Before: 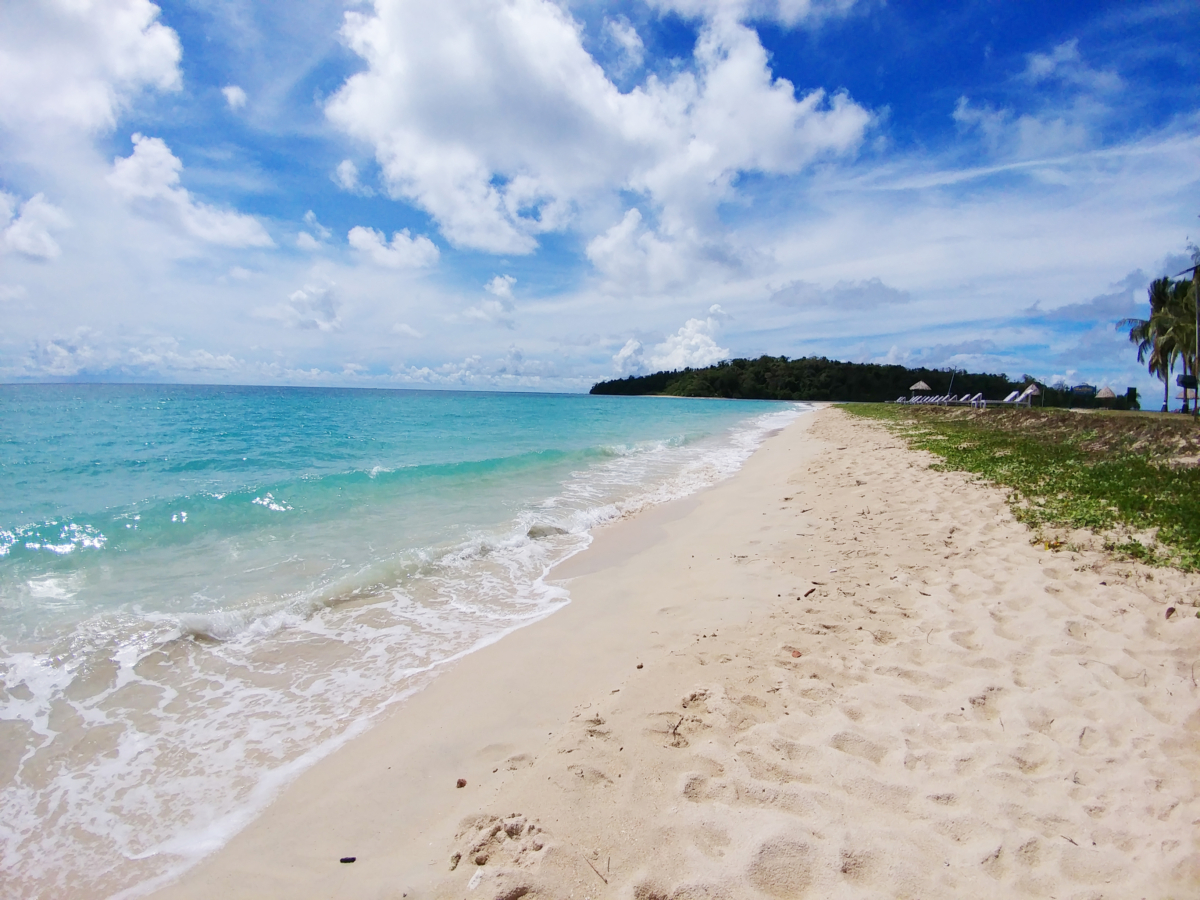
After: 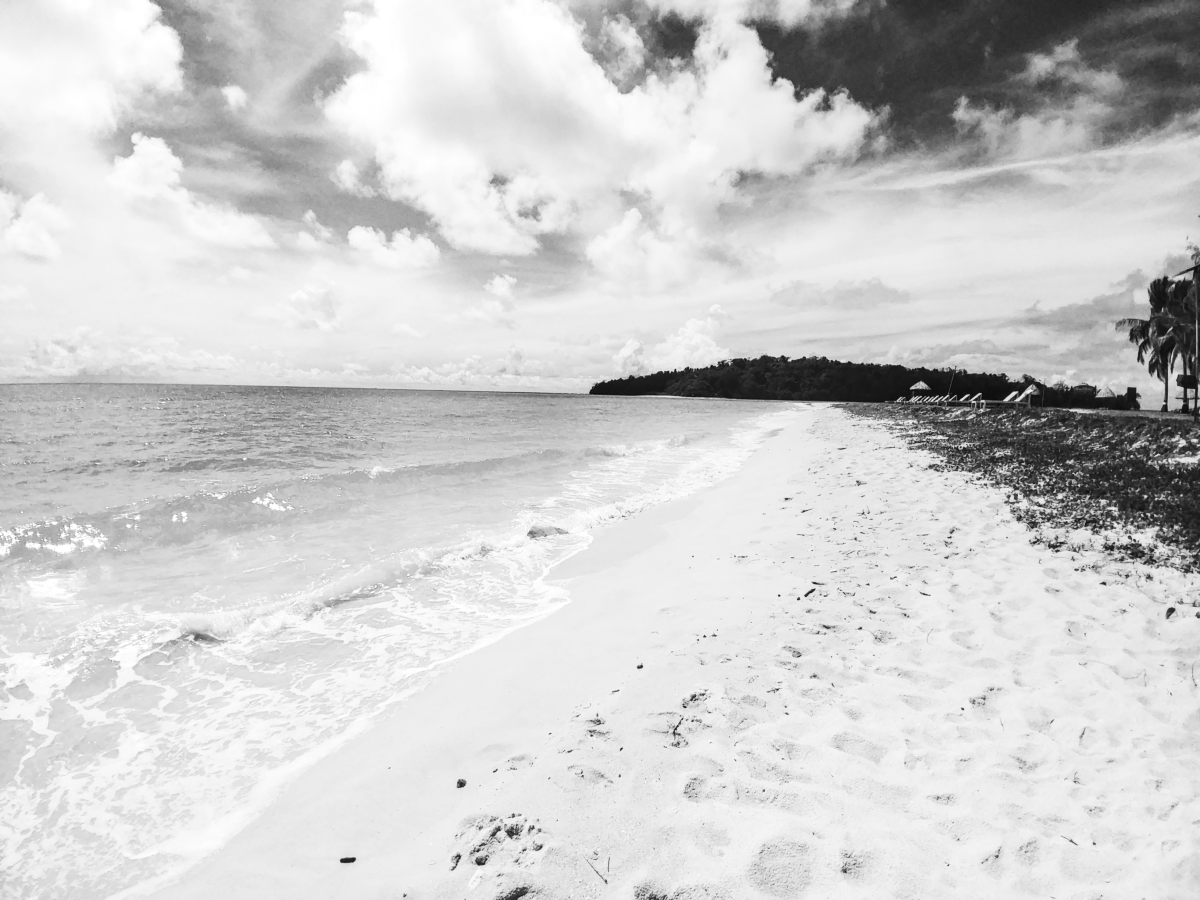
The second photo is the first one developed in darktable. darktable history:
monochrome: on, module defaults
white balance: red 1, blue 1
shadows and highlights: radius 334.93, shadows 63.48, highlights 6.06, compress 87.7%, highlights color adjustment 39.73%, soften with gaussian
local contrast: on, module defaults
contrast brightness saturation: contrast 0.39, brightness 0.1
color balance rgb: perceptual saturation grading › global saturation 25%, global vibrance 20%
